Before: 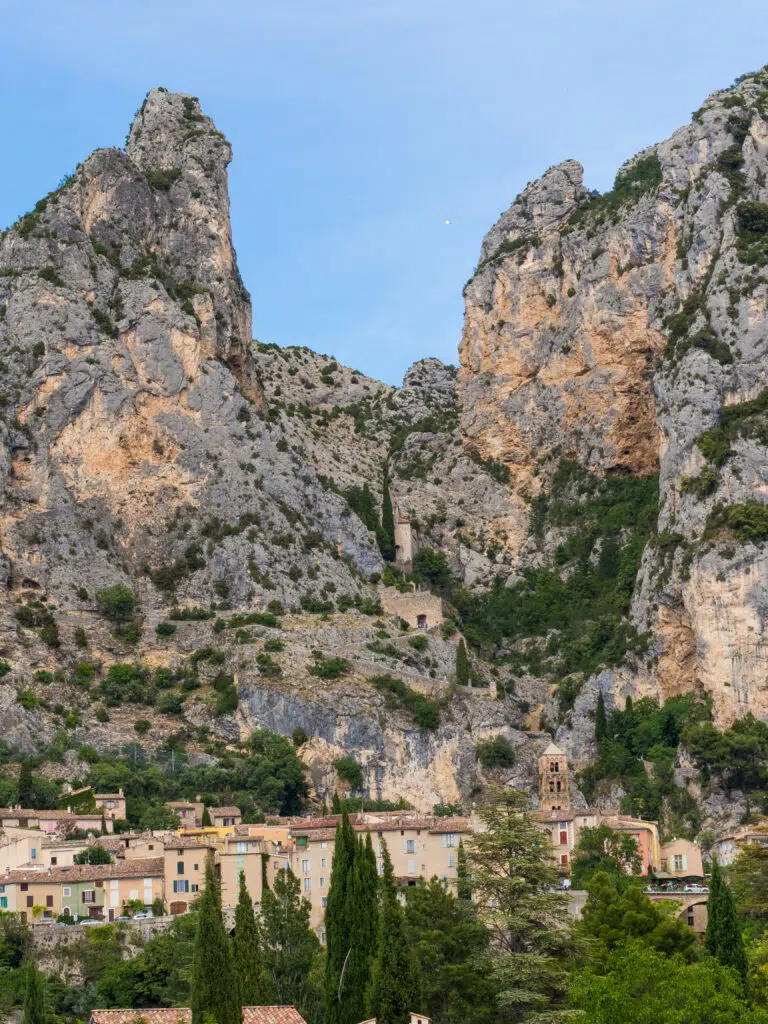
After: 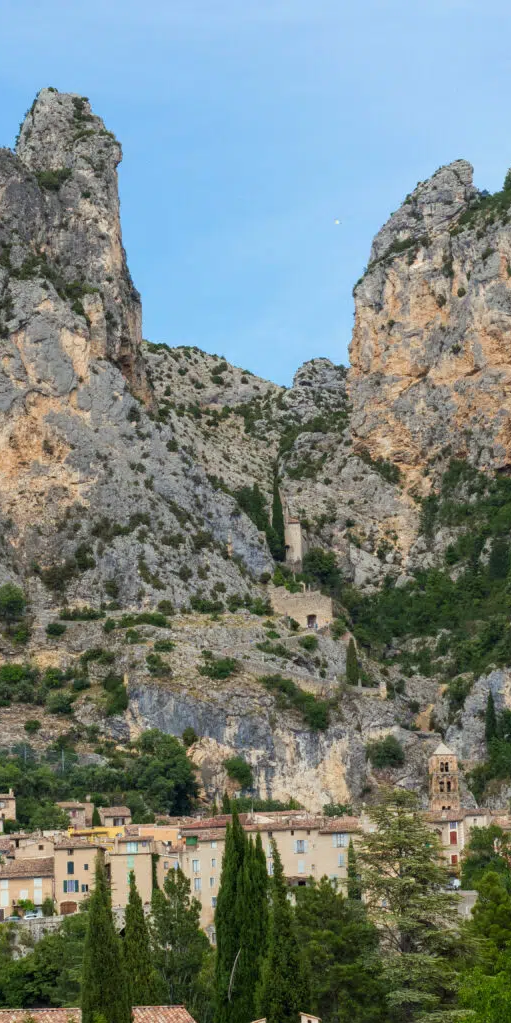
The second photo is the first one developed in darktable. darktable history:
crop and rotate: left 14.385%, right 18.948%
color calibration: illuminant Planckian (black body), x 0.351, y 0.352, temperature 4794.27 K
